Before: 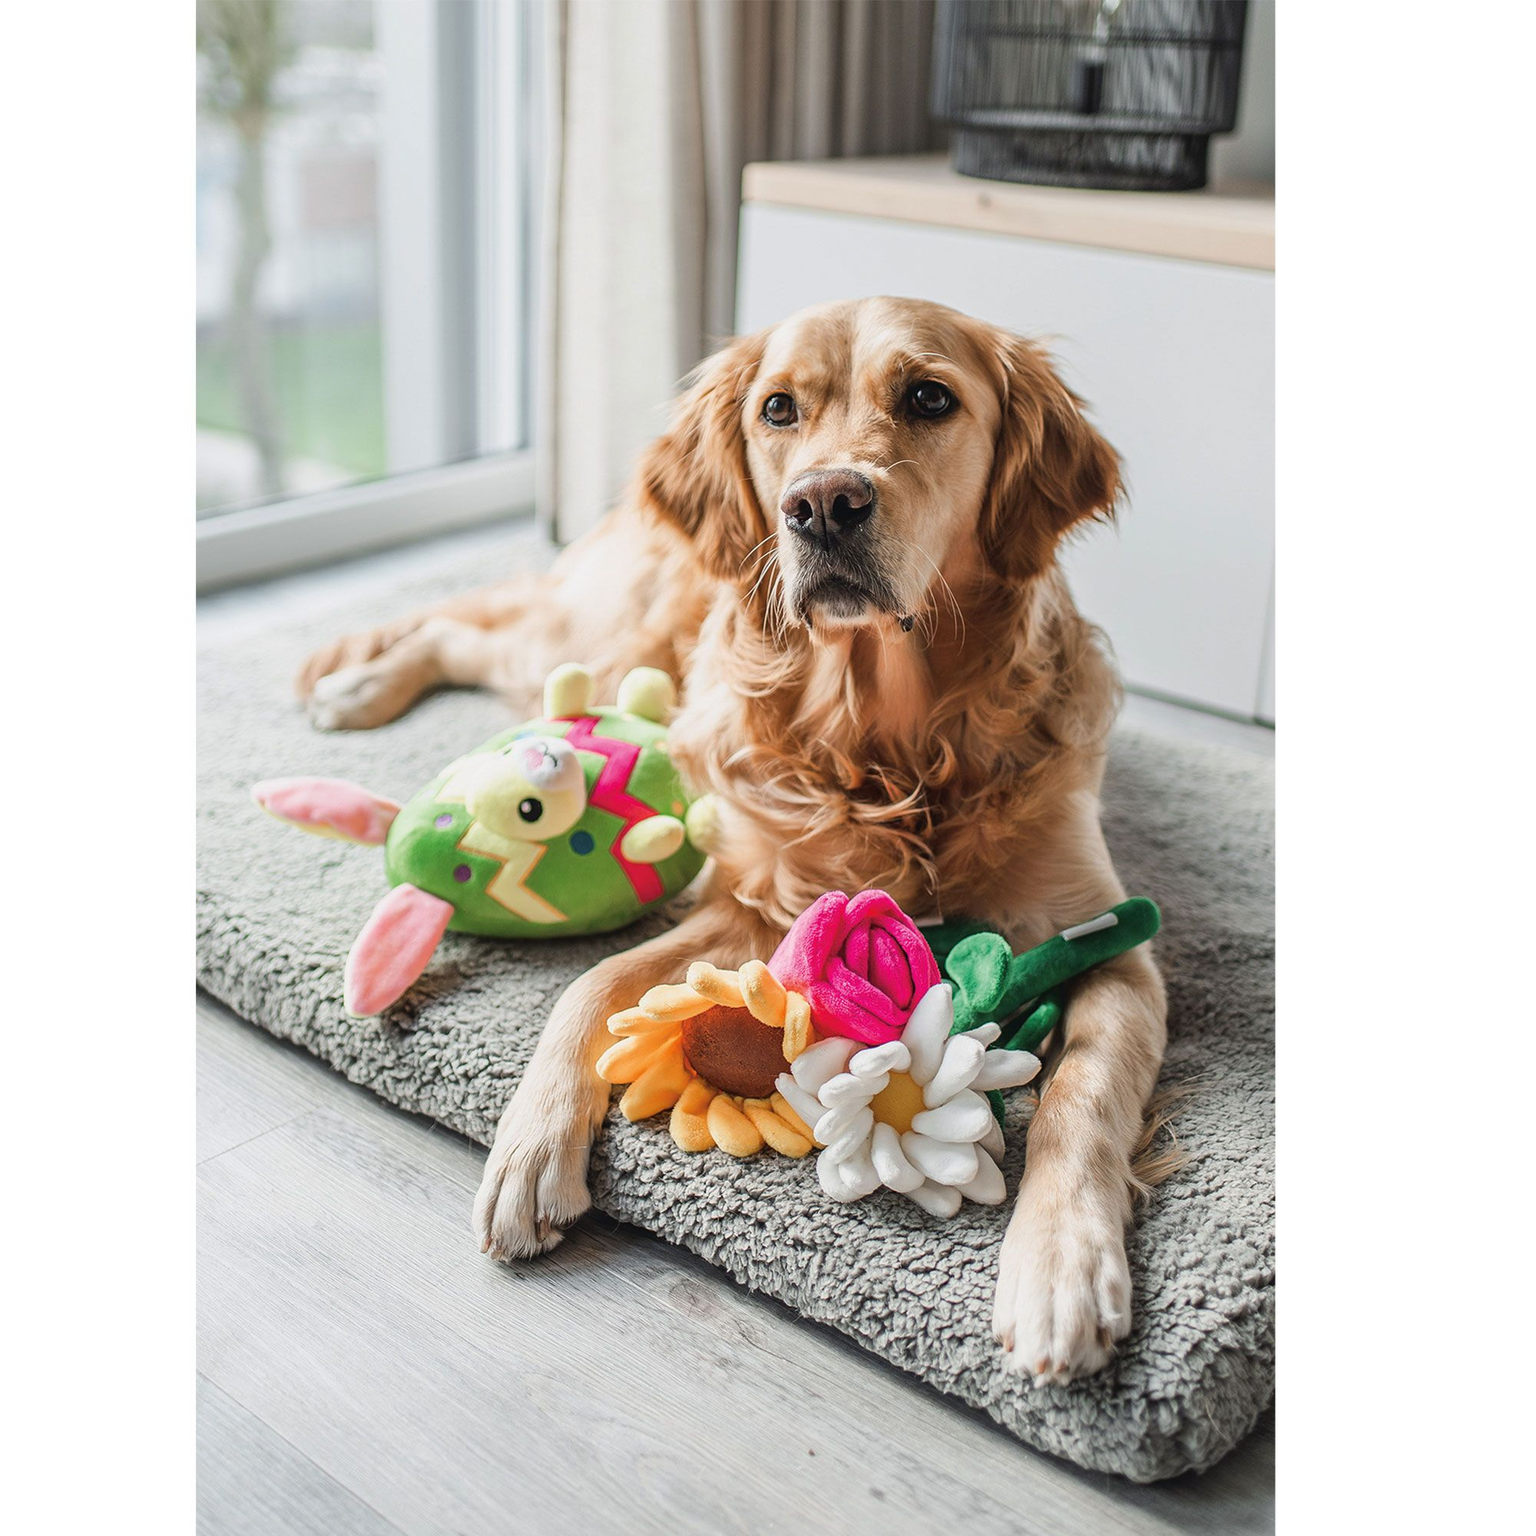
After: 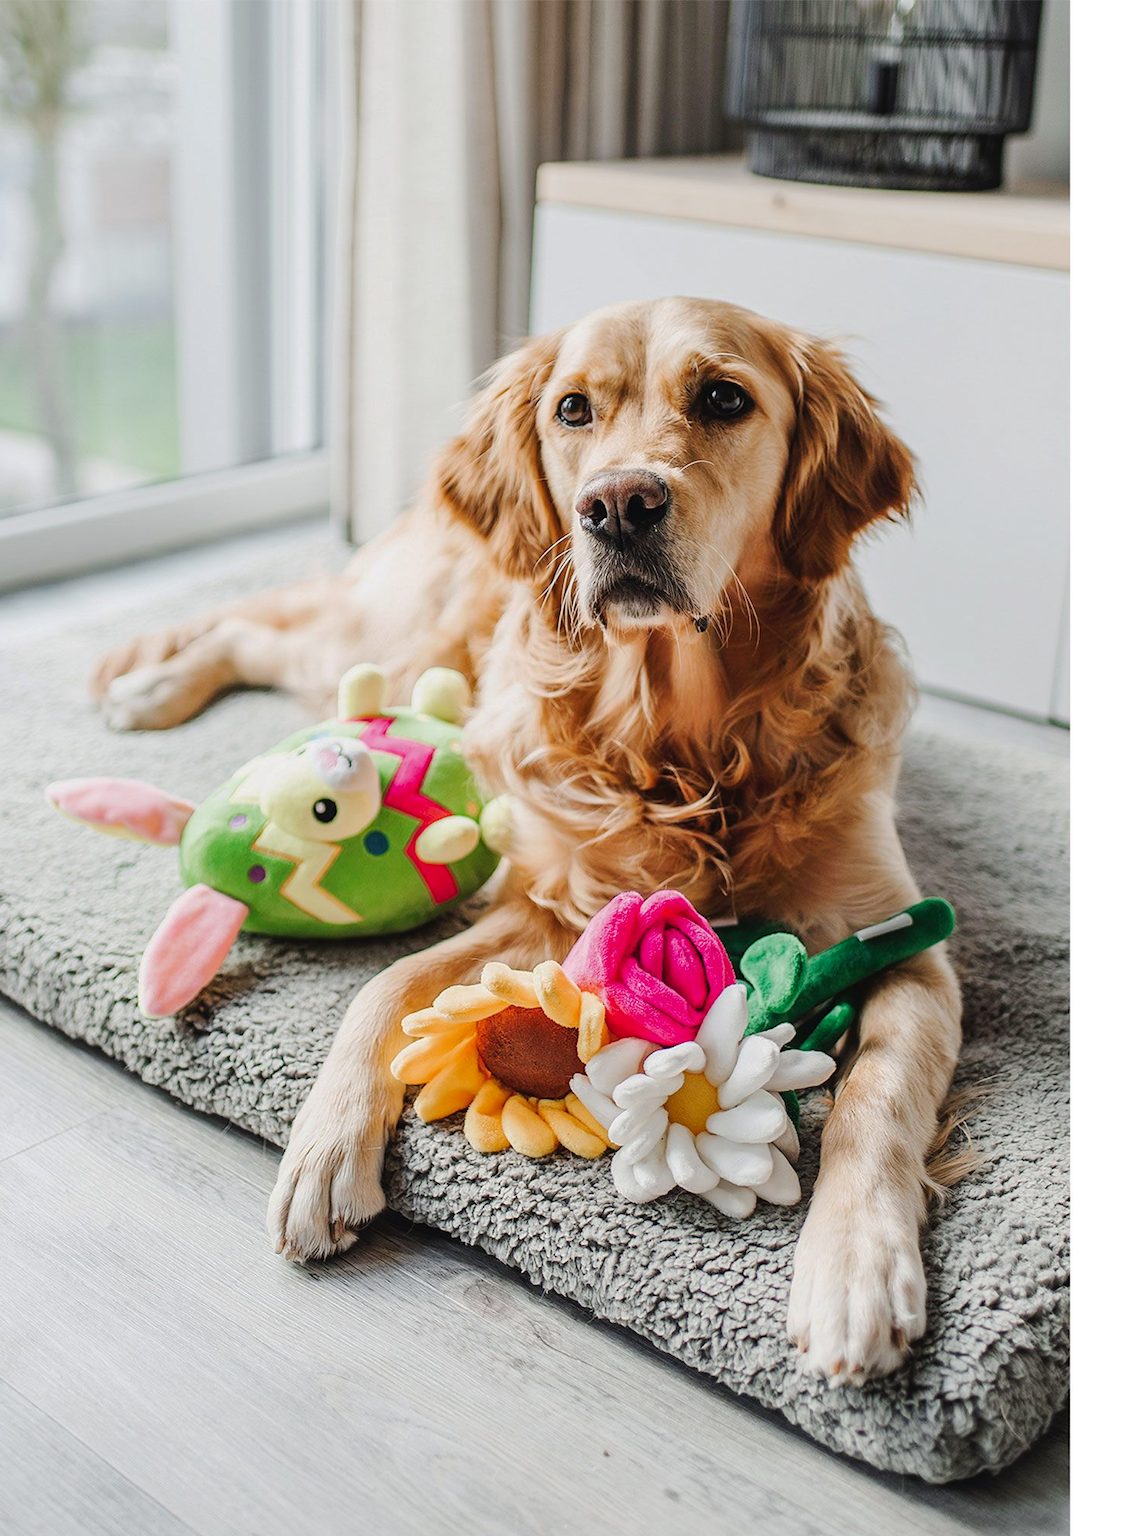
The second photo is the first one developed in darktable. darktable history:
crop: left 13.443%, right 13.31%
tone curve: curves: ch0 [(0, 0) (0.003, 0.012) (0.011, 0.014) (0.025, 0.02) (0.044, 0.034) (0.069, 0.047) (0.1, 0.063) (0.136, 0.086) (0.177, 0.131) (0.224, 0.183) (0.277, 0.243) (0.335, 0.317) (0.399, 0.403) (0.468, 0.488) (0.543, 0.573) (0.623, 0.649) (0.709, 0.718) (0.801, 0.795) (0.898, 0.872) (1, 1)], preserve colors none
